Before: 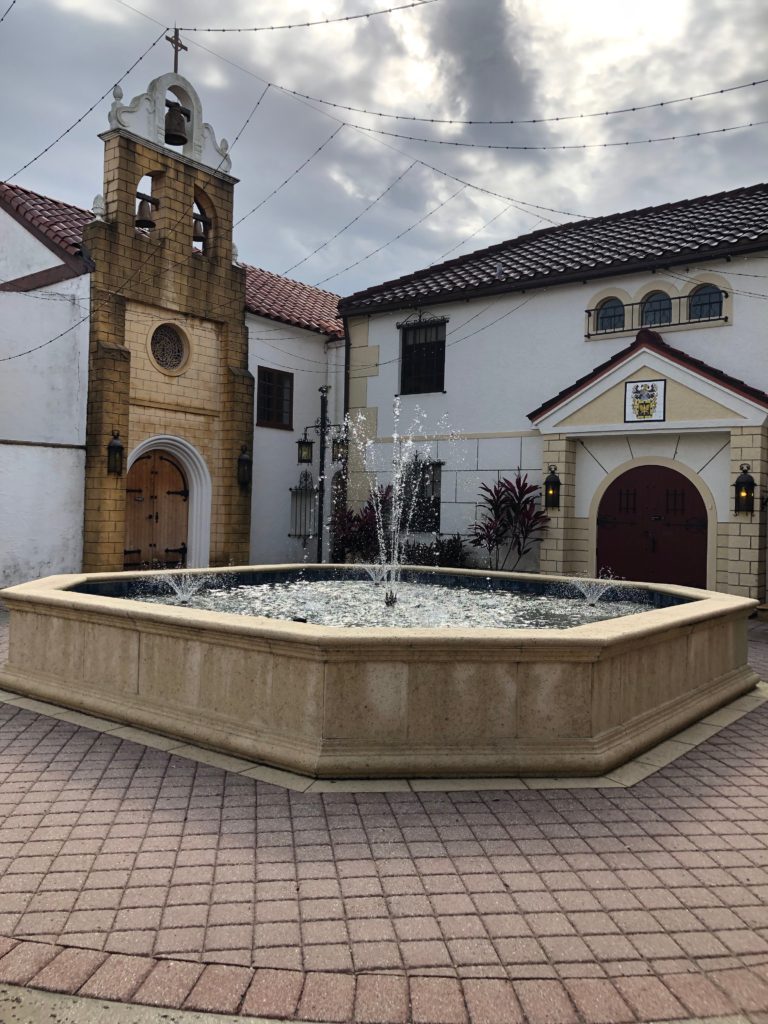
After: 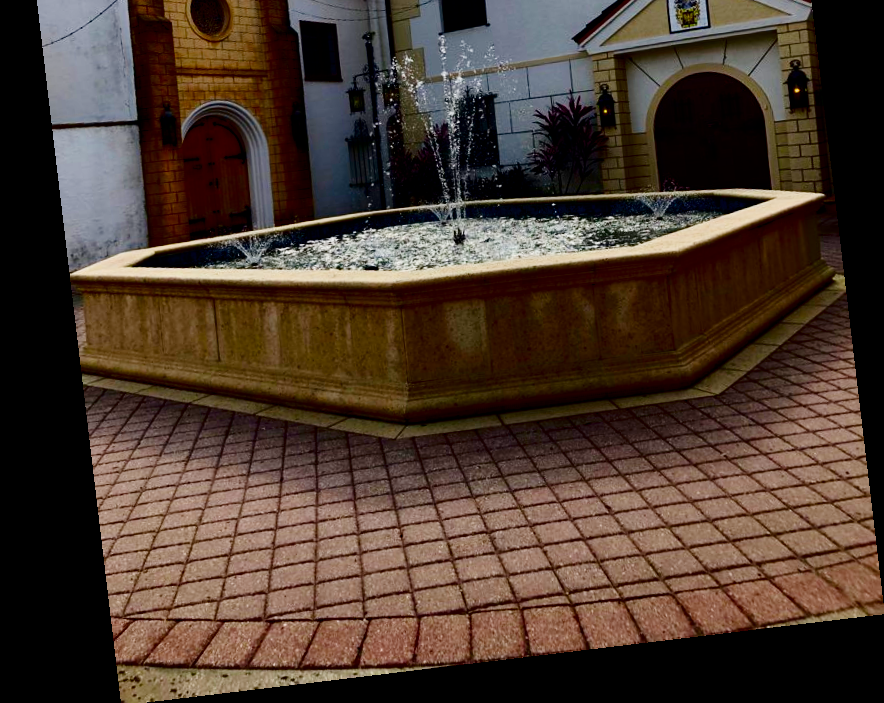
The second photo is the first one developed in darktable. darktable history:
filmic rgb: black relative exposure -5 EV, hardness 2.88, contrast 1.3, highlights saturation mix -30%
exposure: black level correction 0, exposure 1 EV, compensate exposure bias true, compensate highlight preservation false
rotate and perspective: rotation -6.83°, automatic cropping off
crop and rotate: top 36.435%
tone equalizer: on, module defaults
contrast brightness saturation: brightness -1, saturation 1
